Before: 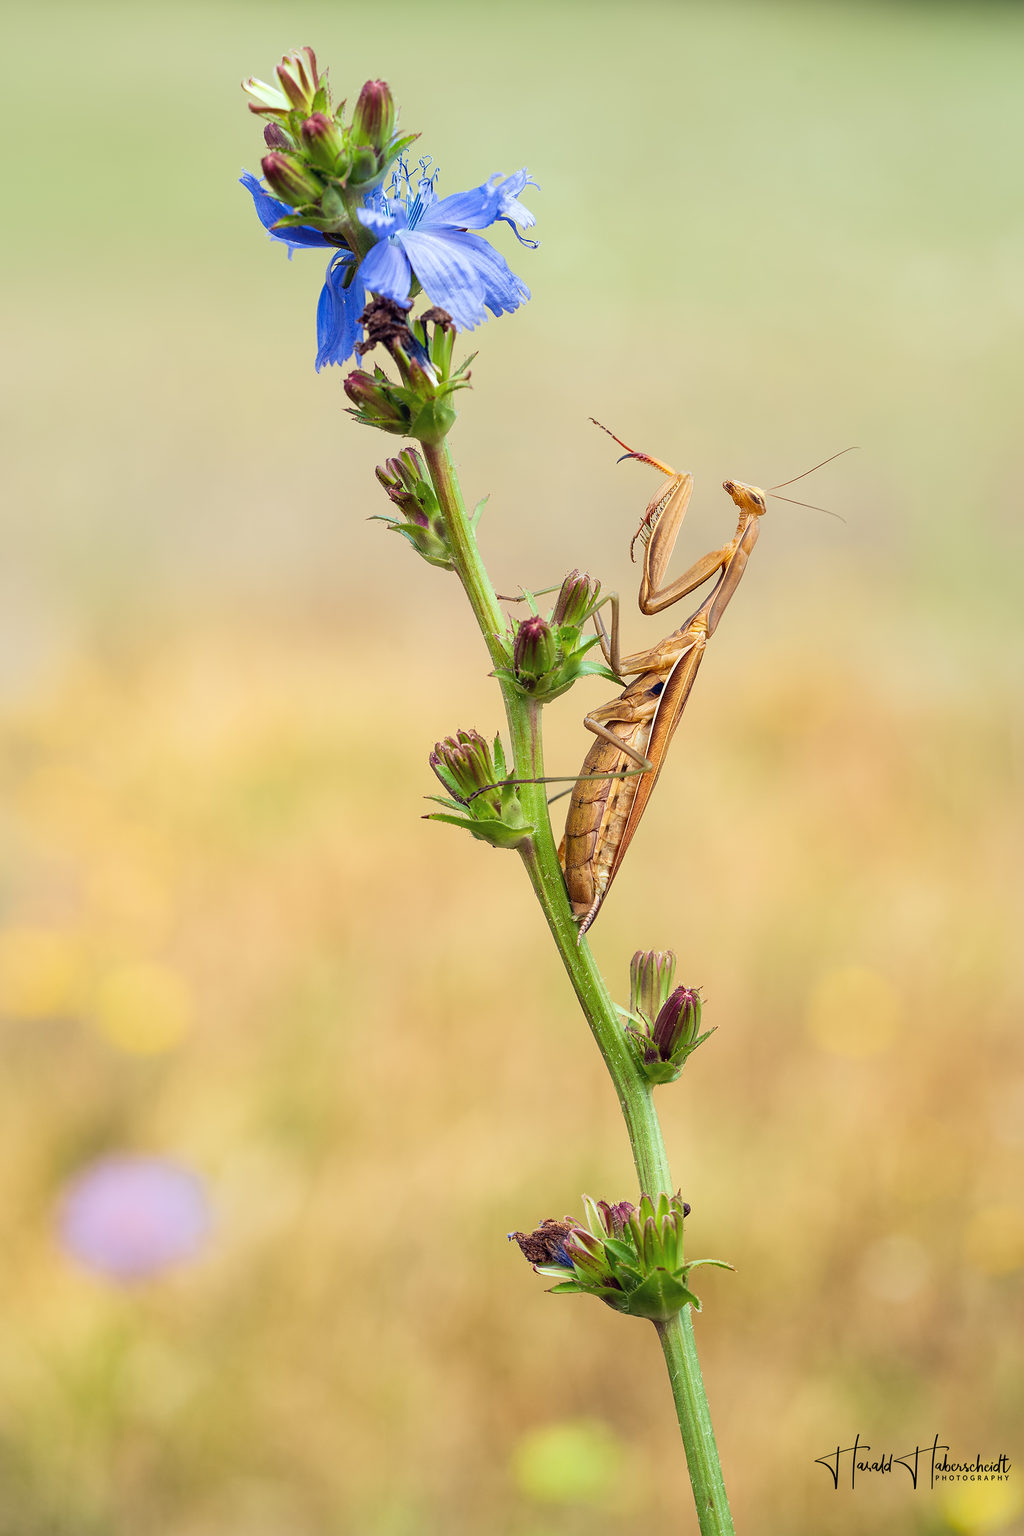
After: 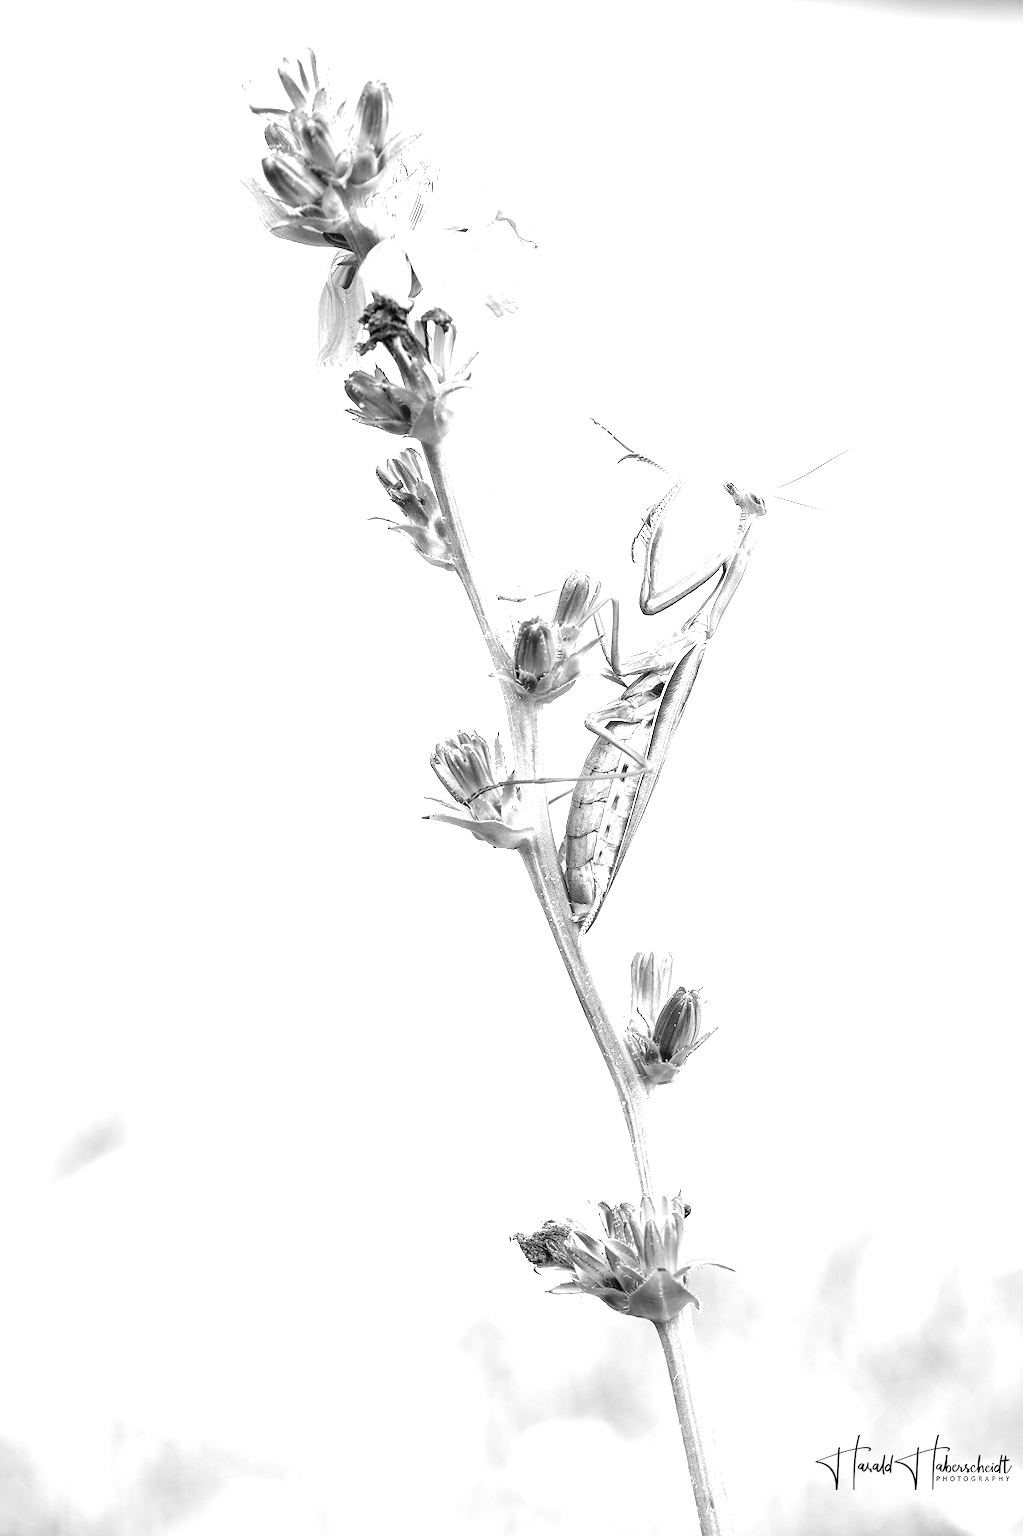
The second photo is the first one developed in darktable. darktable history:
color calibration: output gray [0.267, 0.423, 0.261, 0], illuminant as shot in camera, x 0.358, y 0.373, temperature 4628.91 K
crop: left 0.035%
exposure: black level correction 0.001, exposure 1.801 EV, compensate highlight preservation false
